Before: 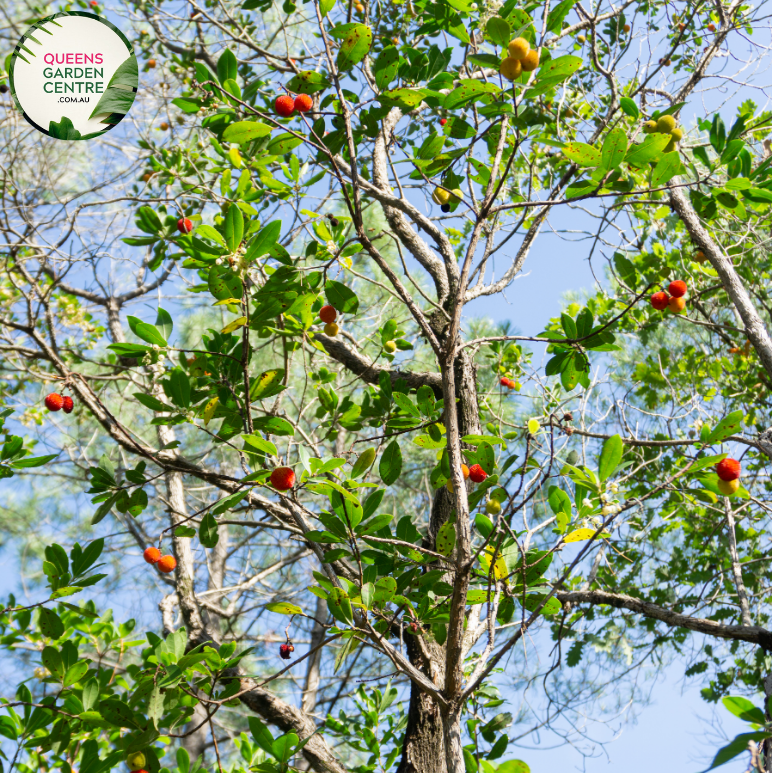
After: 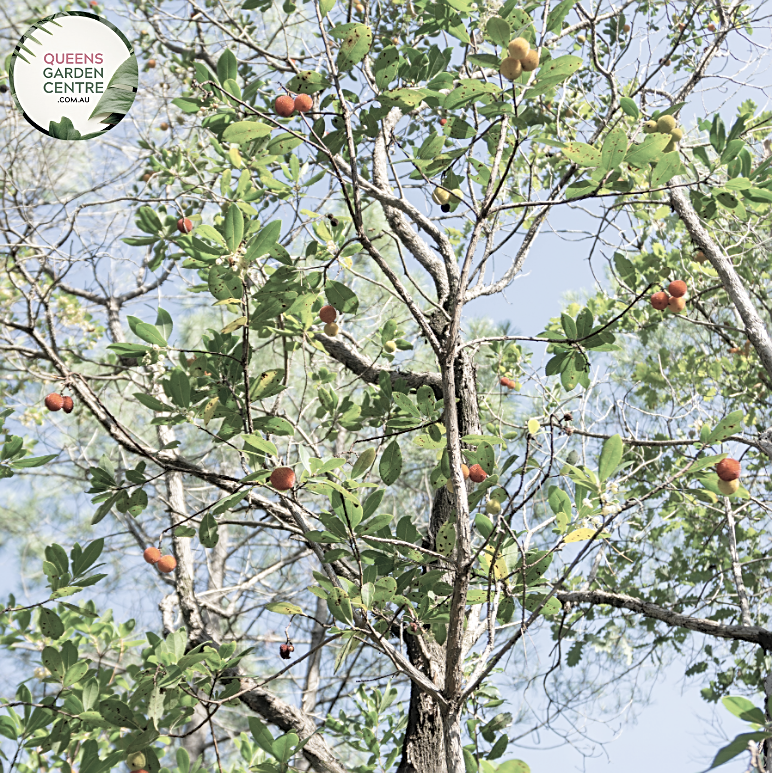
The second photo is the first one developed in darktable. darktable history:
sharpen: on, module defaults
contrast brightness saturation: brightness 0.187, saturation -0.497
